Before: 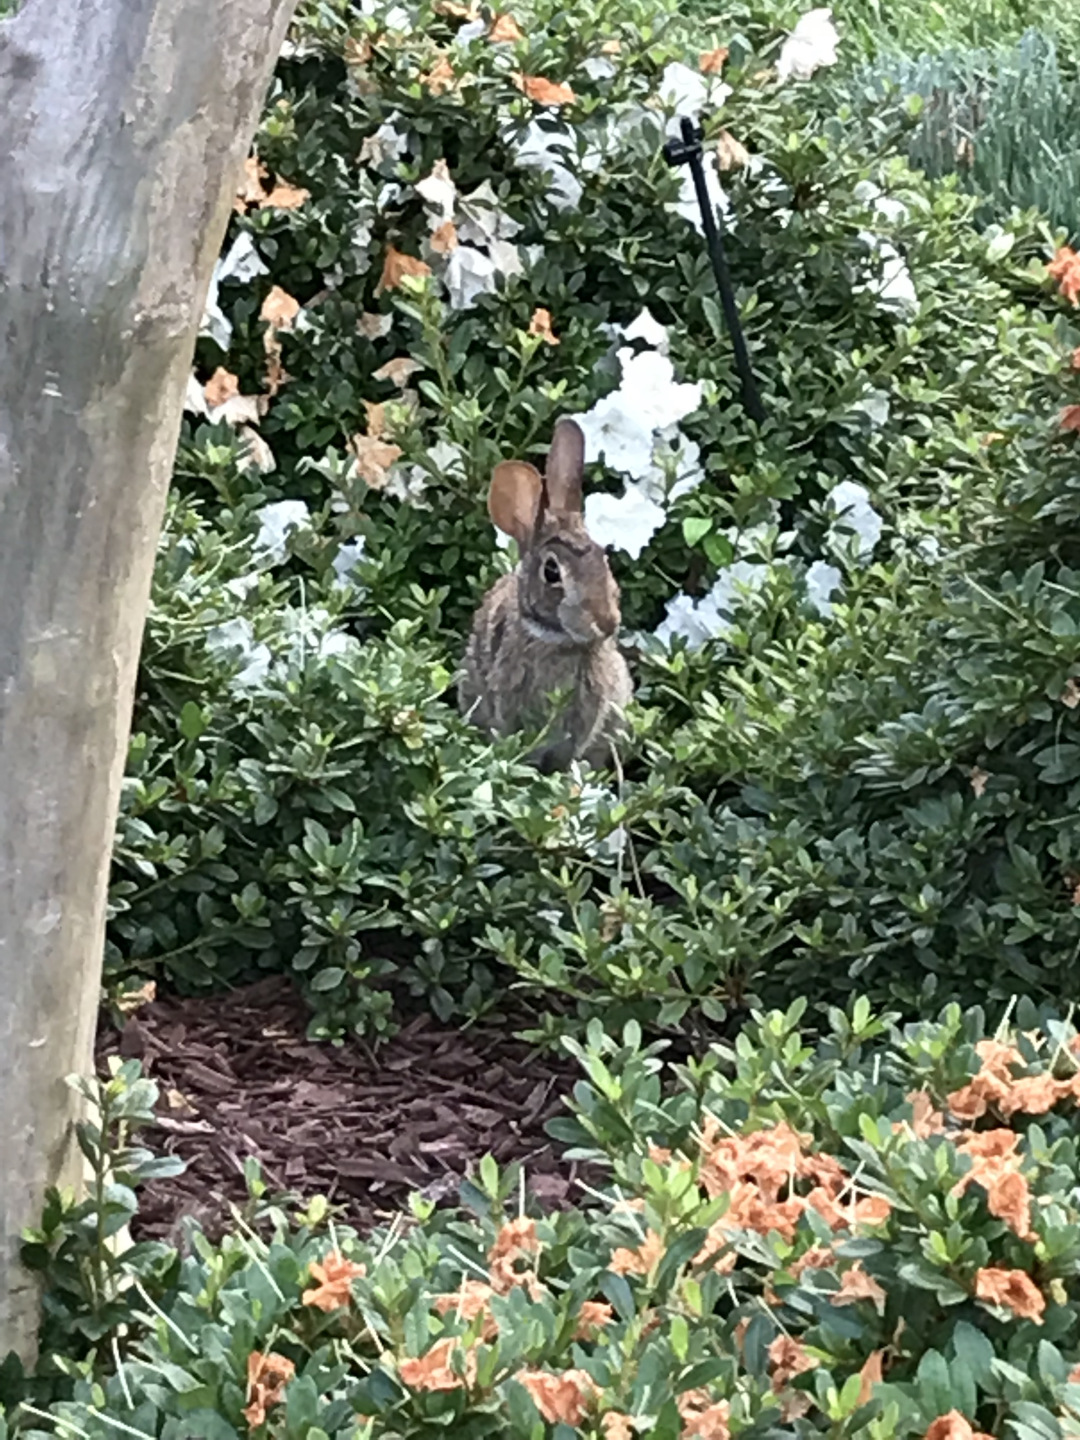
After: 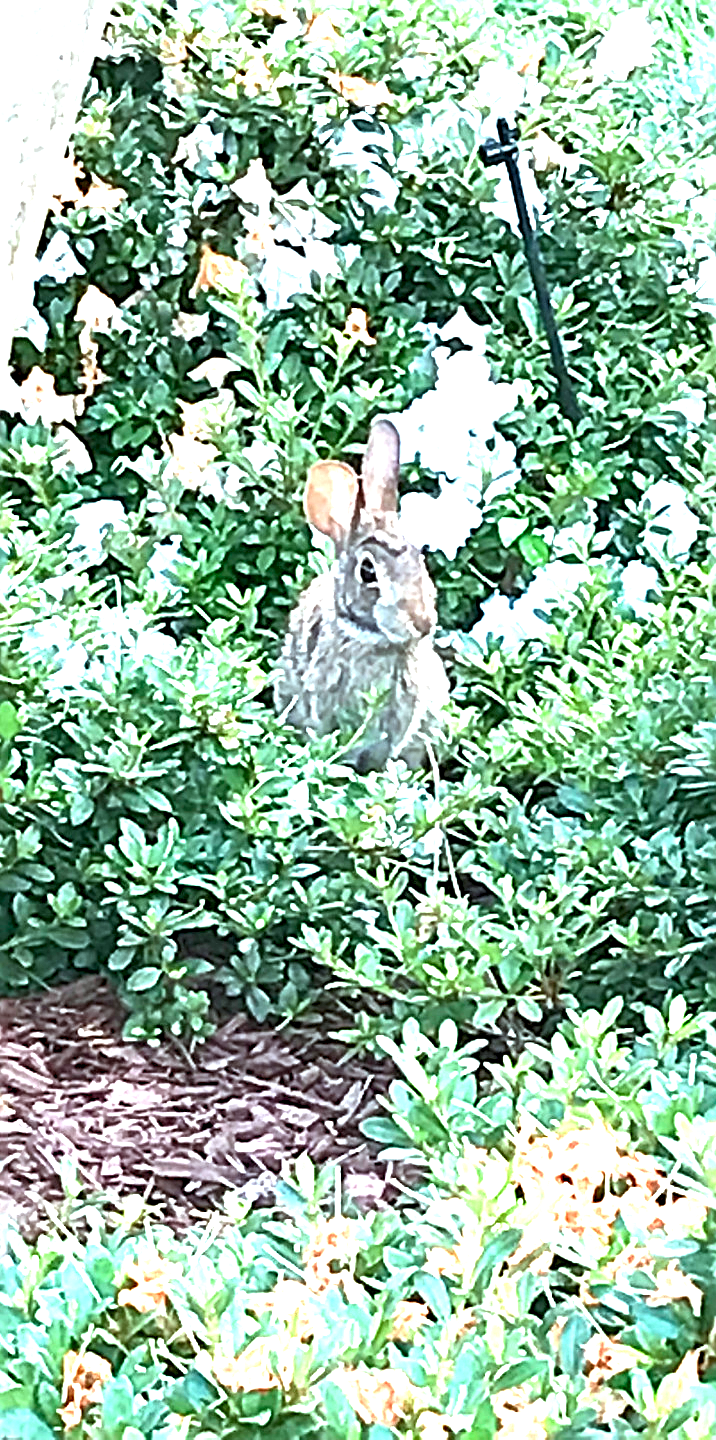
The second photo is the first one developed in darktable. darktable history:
exposure: black level correction 0, exposure 2.172 EV, compensate exposure bias true
sharpen: radius 2.998, amount 0.765
levels: gray 59.34%, levels [0, 0.492, 0.984]
color correction: highlights a* -10.22, highlights b* -9.68
crop: left 17.075%, right 16.548%
